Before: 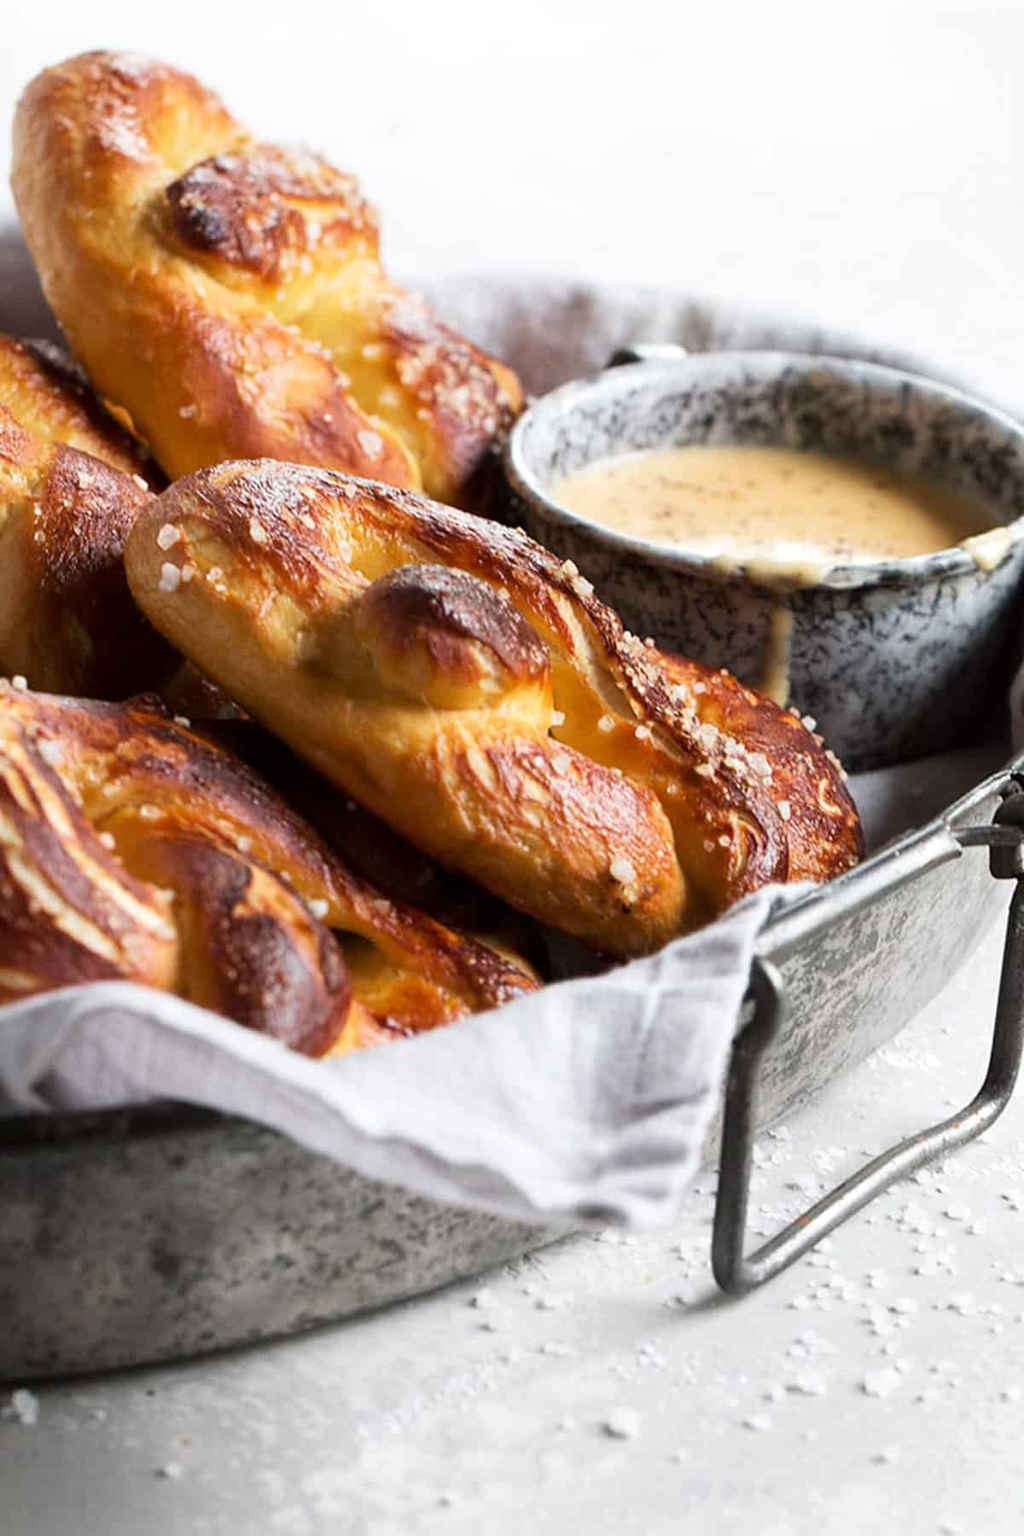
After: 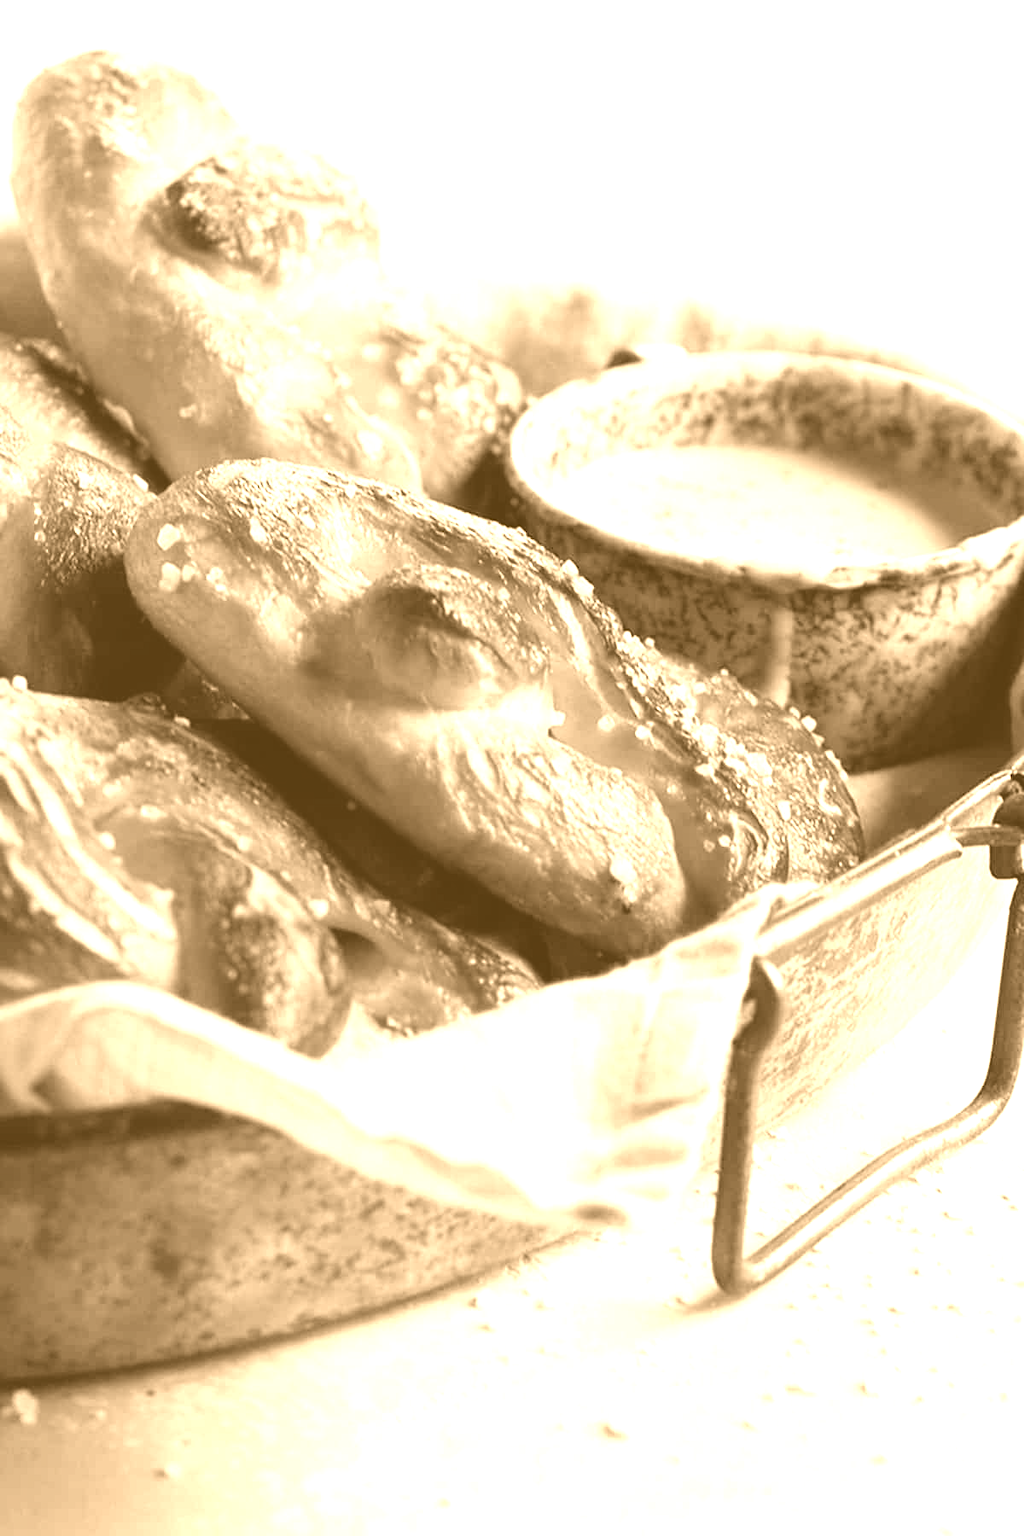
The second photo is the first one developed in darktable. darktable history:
colorize: hue 28.8°, source mix 100%
exposure: exposure 0.081 EV, compensate highlight preservation false
